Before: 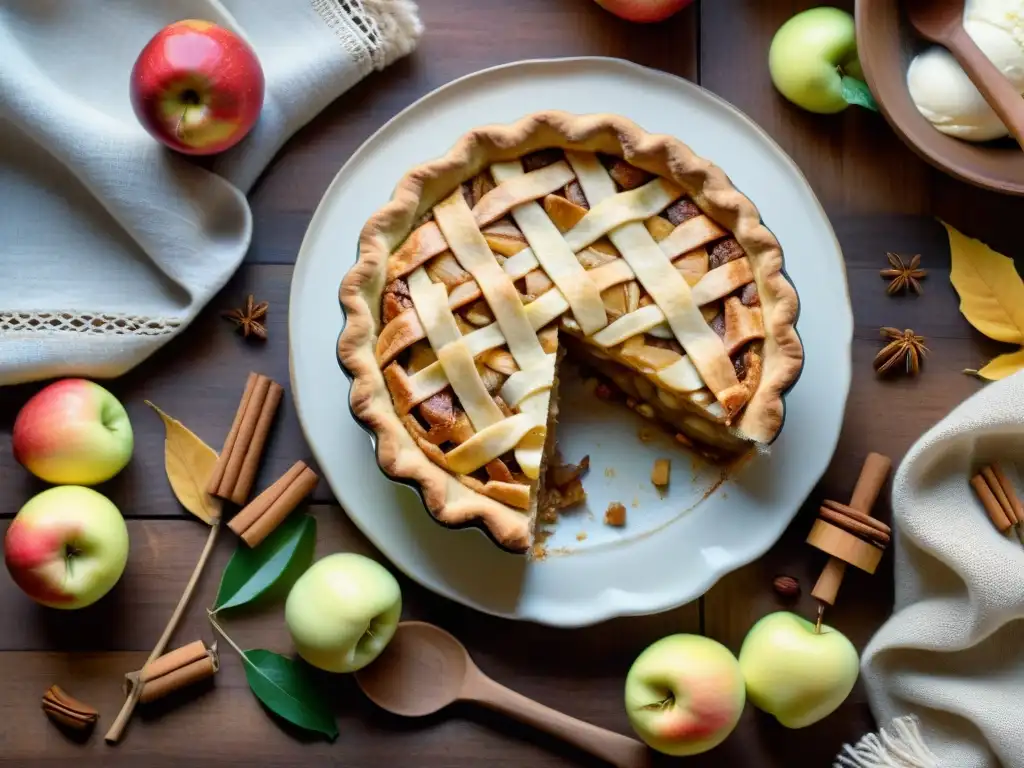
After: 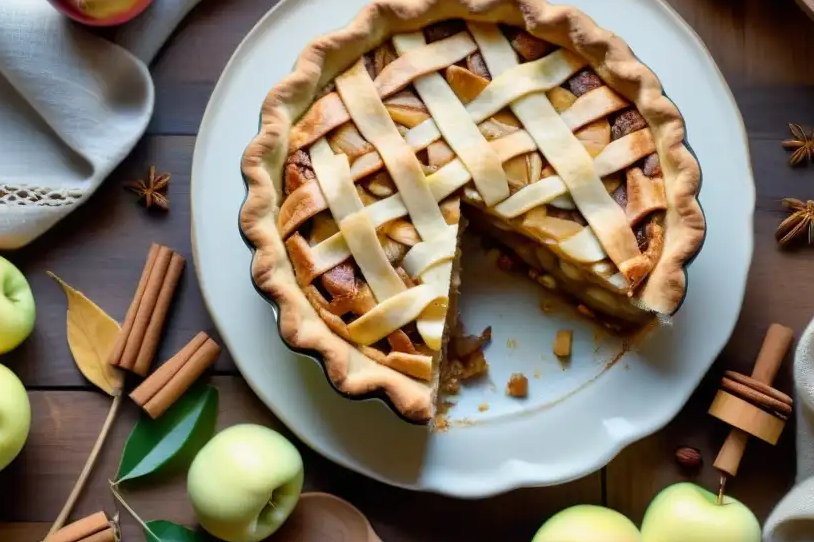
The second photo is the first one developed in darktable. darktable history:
crop: left 9.654%, top 16.916%, right 10.79%, bottom 12.39%
